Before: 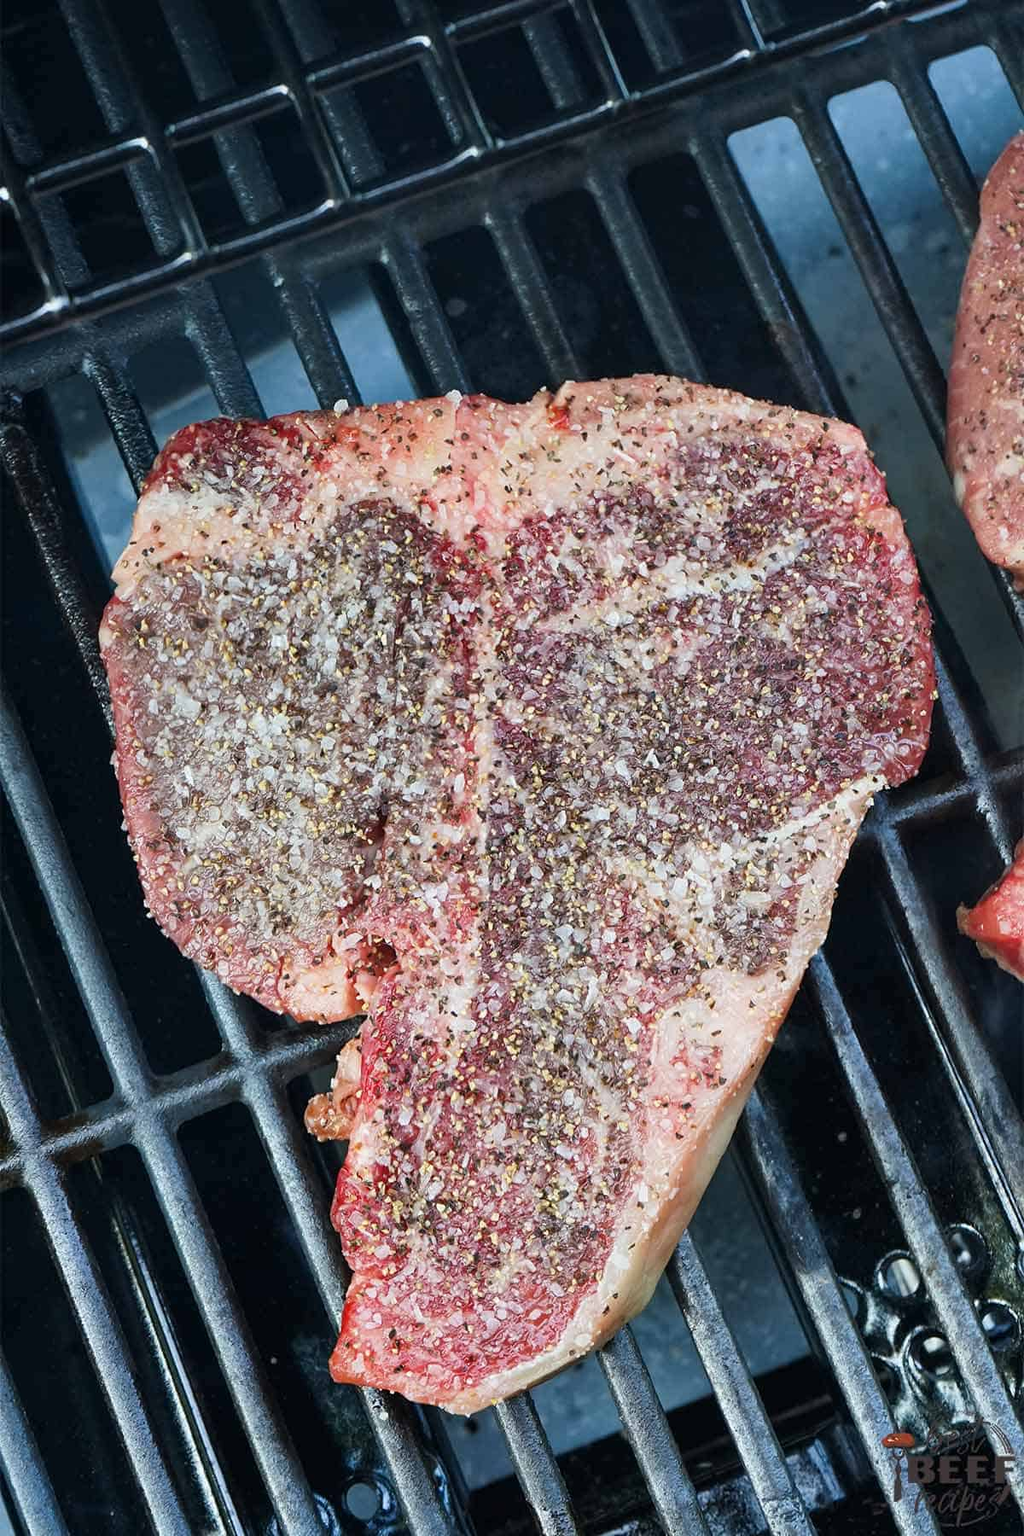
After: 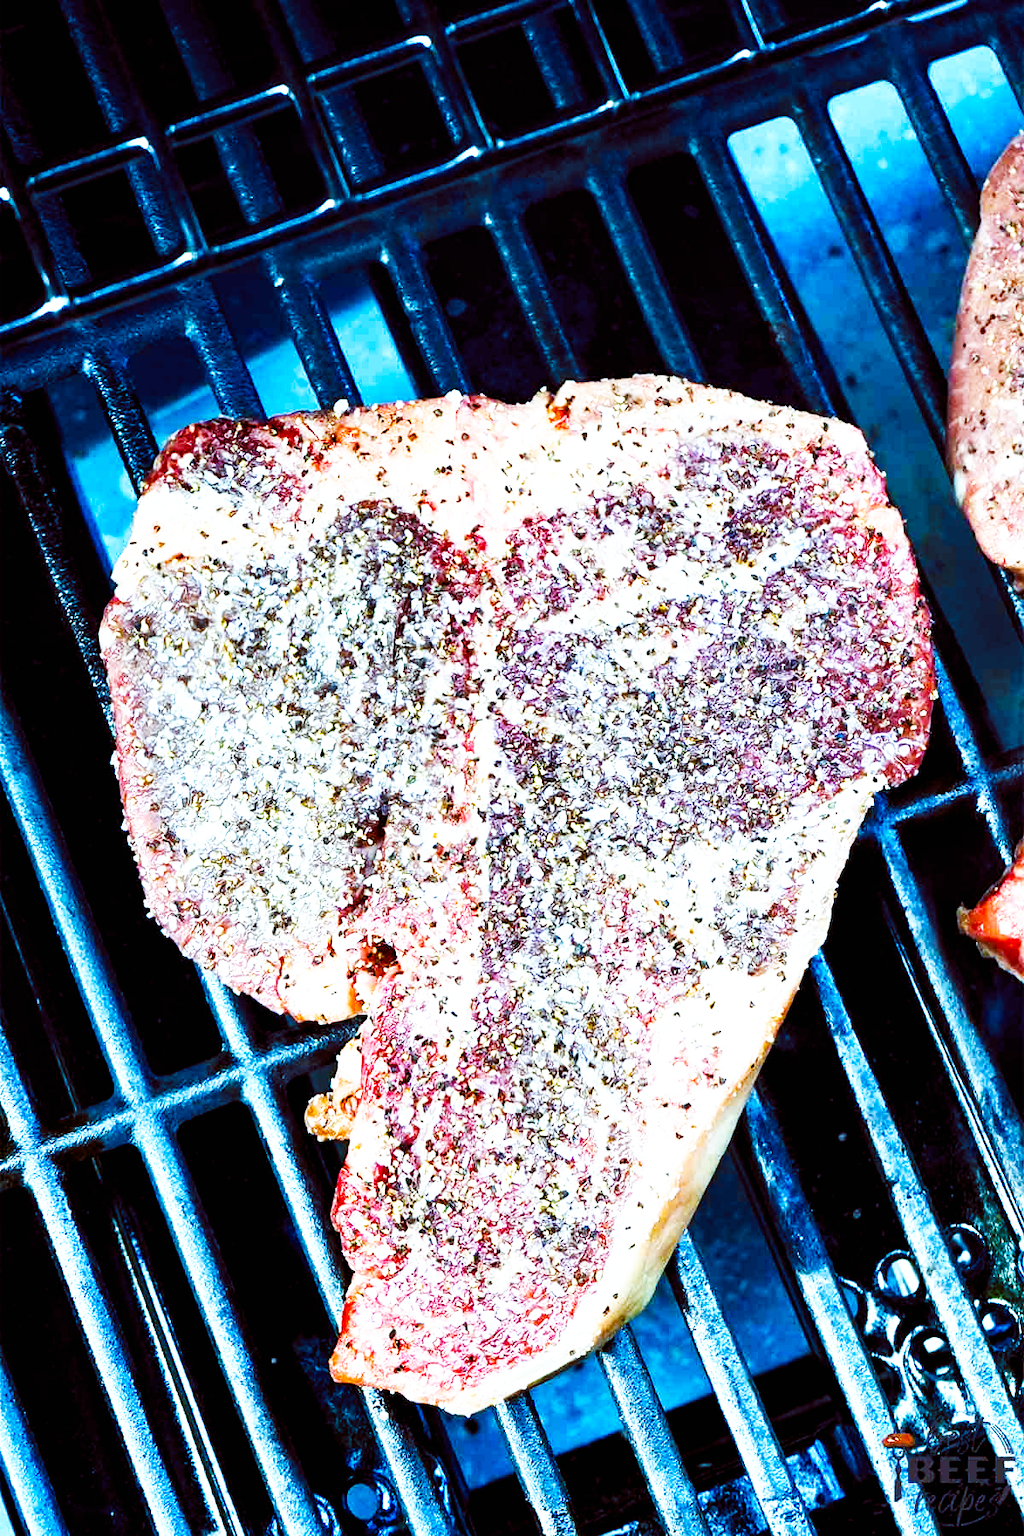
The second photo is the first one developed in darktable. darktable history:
color balance rgb: shadows lift › luminance -7.7%, shadows lift › chroma 2.13%, shadows lift › hue 200.79°, power › luminance -7.77%, power › chroma 2.27%, power › hue 220.69°, highlights gain › luminance 15.15%, highlights gain › chroma 4%, highlights gain › hue 209.35°, global offset › luminance -0.21%, global offset › chroma 0.27%, perceptual saturation grading › global saturation 24.42%, perceptual saturation grading › highlights -24.42%, perceptual saturation grading › mid-tones 24.42%, perceptual saturation grading › shadows 40%, perceptual brilliance grading › global brilliance -5%, perceptual brilliance grading › highlights 24.42%, perceptual brilliance grading › mid-tones 7%, perceptual brilliance grading › shadows -5%
base curve: curves: ch0 [(0, 0) (0.007, 0.004) (0.027, 0.03) (0.046, 0.07) (0.207, 0.54) (0.442, 0.872) (0.673, 0.972) (1, 1)], preserve colors none
color contrast: green-magenta contrast 0.85, blue-yellow contrast 1.25, unbound 0
